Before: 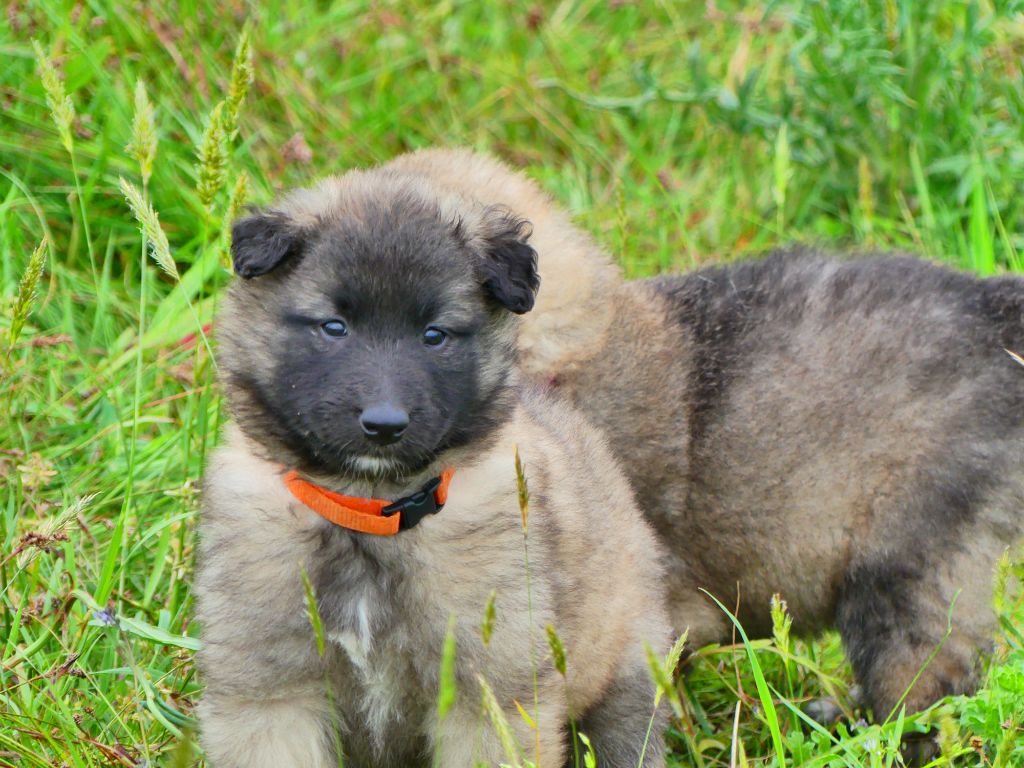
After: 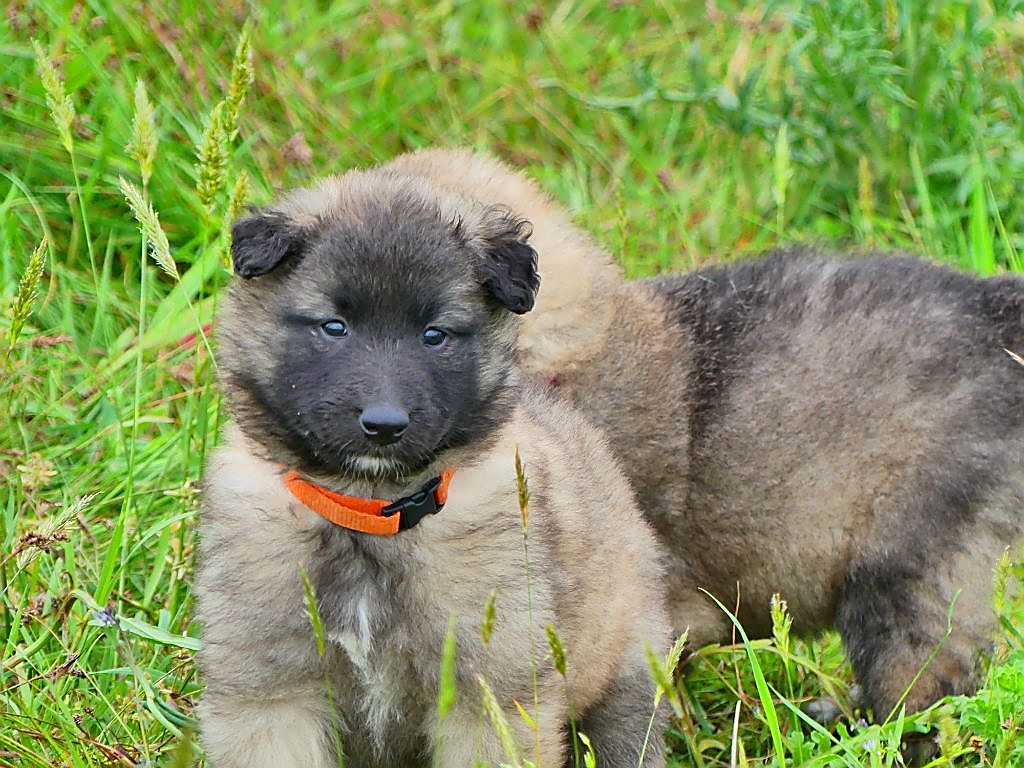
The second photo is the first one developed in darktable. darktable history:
sharpen: radius 1.413, amount 1.232, threshold 0.703
contrast equalizer: y [[0.5 ×6], [0.5 ×6], [0.5 ×6], [0 ×6], [0, 0.039, 0.251, 0.29, 0.293, 0.292]], mix -0.992
